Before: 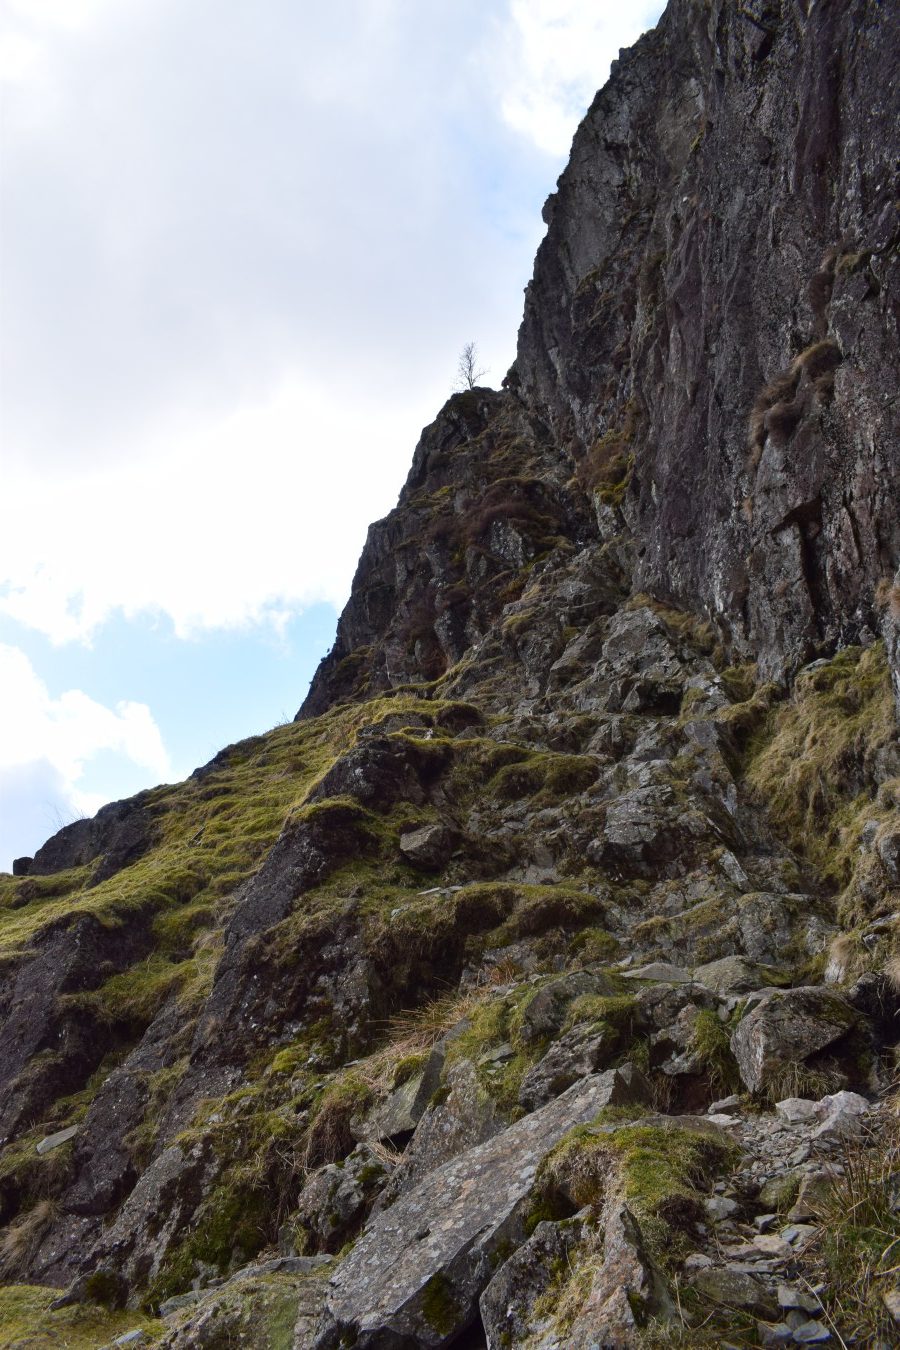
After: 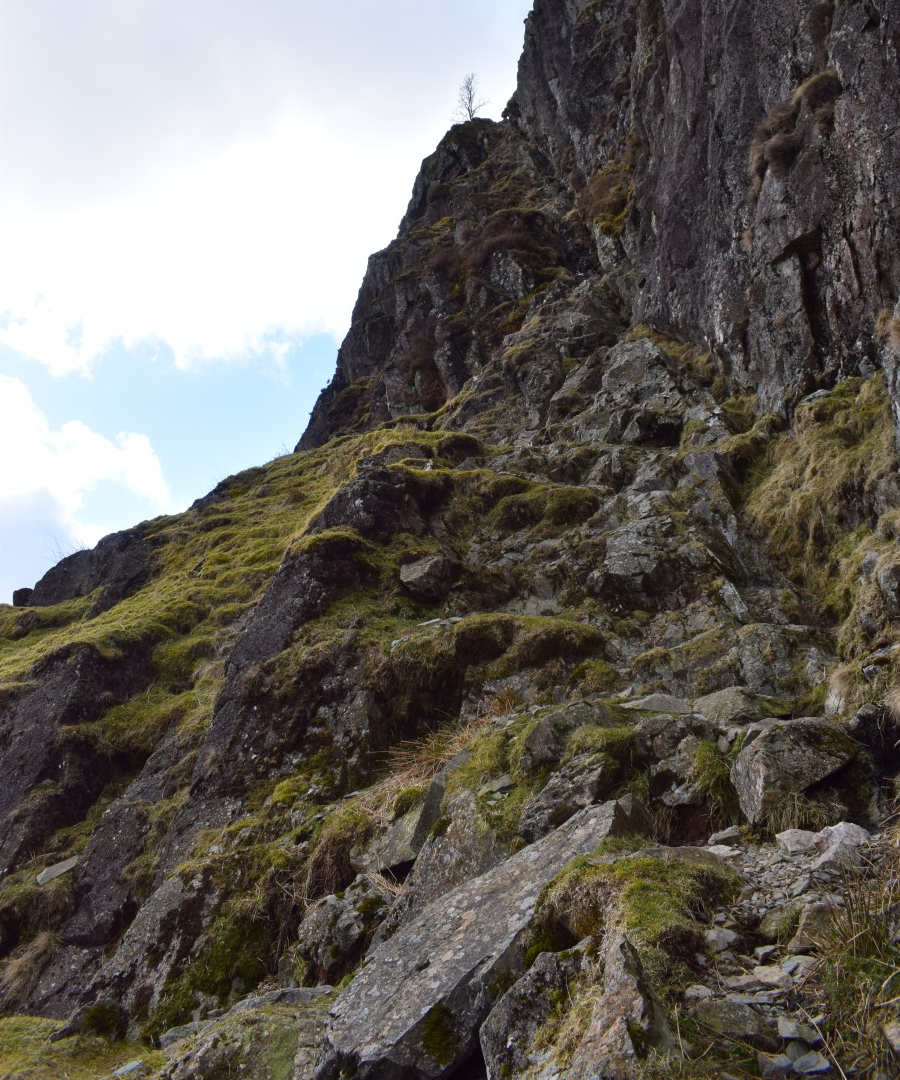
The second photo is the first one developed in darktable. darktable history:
crop and rotate: top 19.998%
exposure: compensate highlight preservation false
